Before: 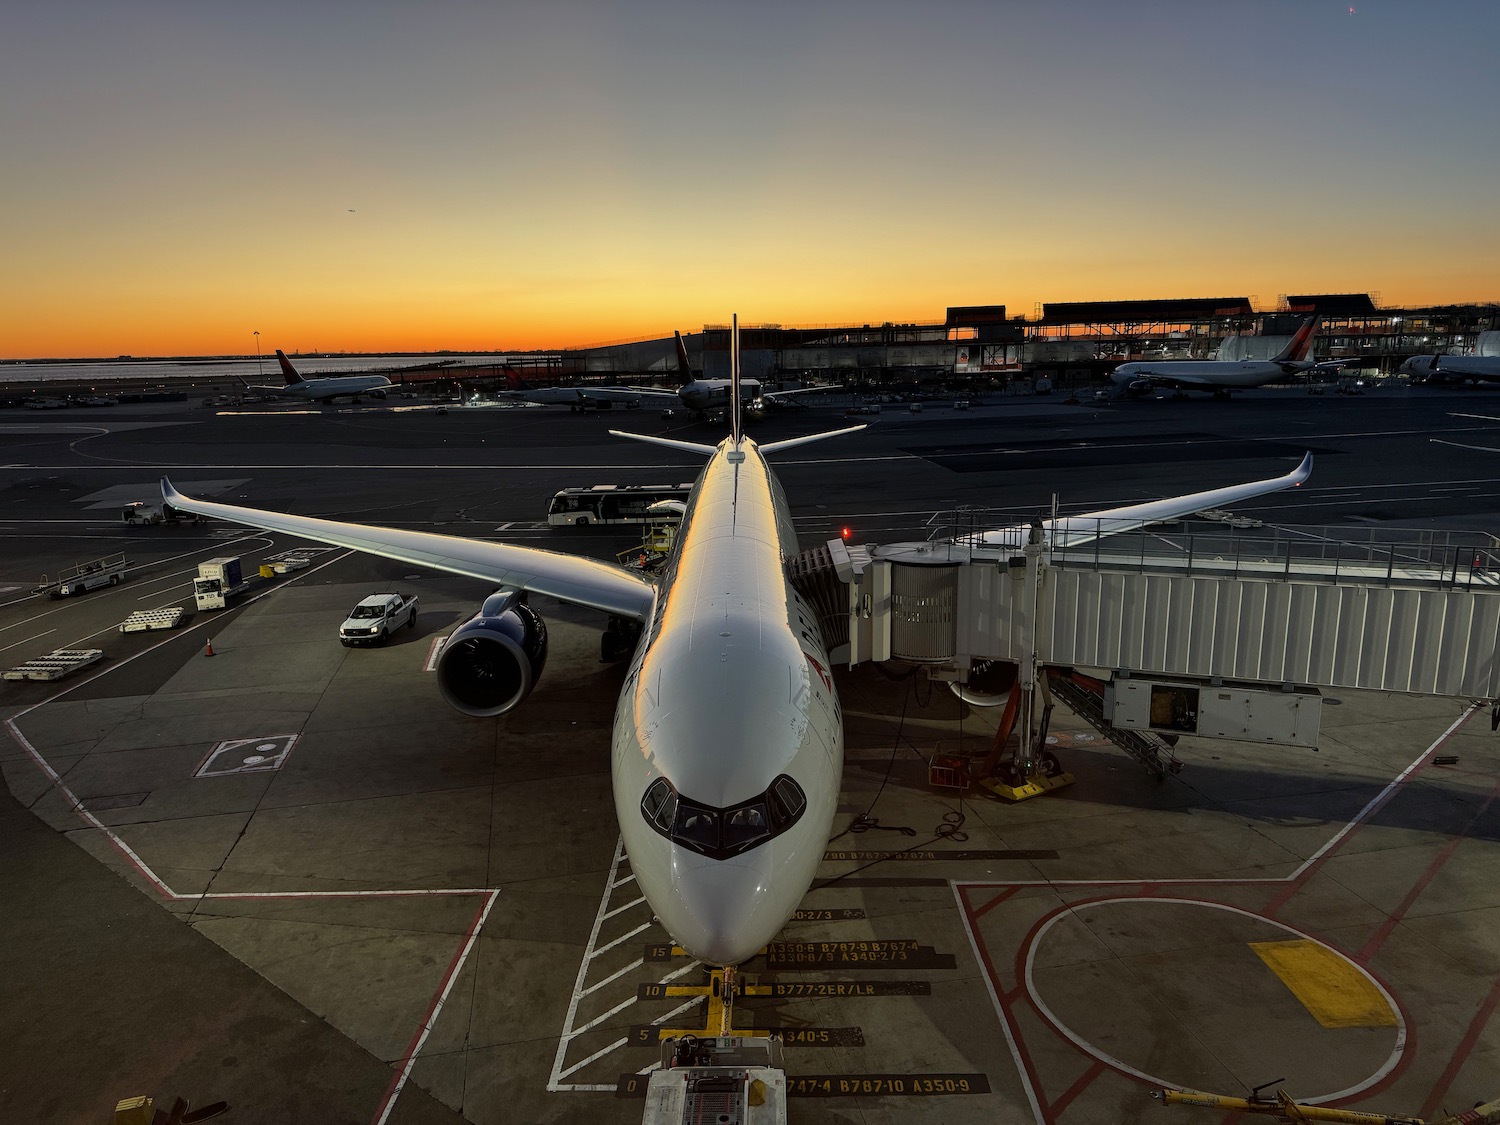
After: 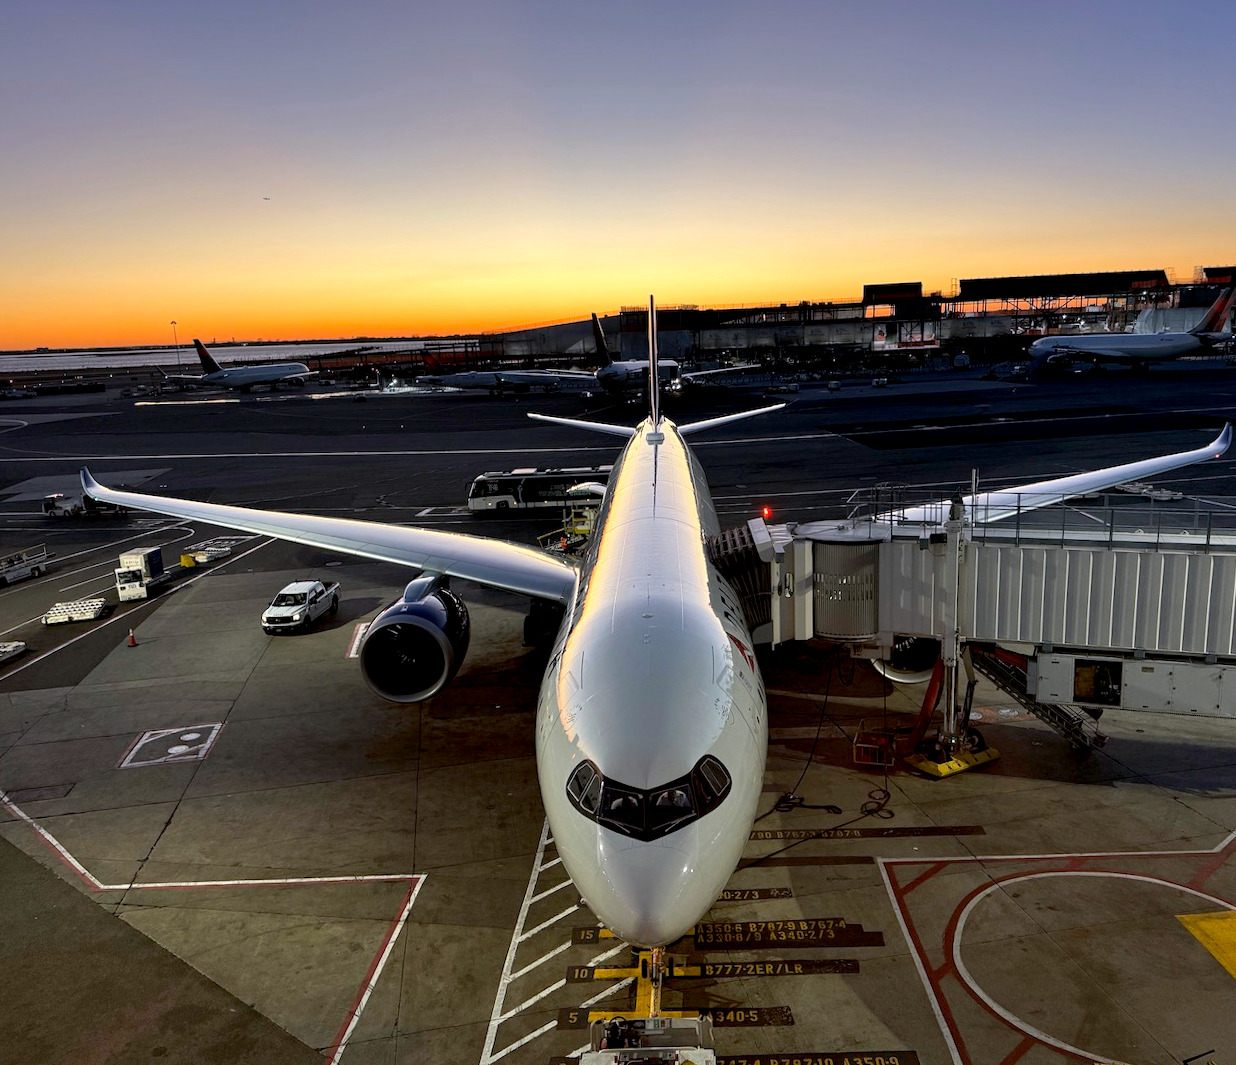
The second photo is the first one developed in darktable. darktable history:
exposure: black level correction 0.001, exposure 1.05 EV, compensate exposure bias true, compensate highlight preservation false
graduated density: hue 238.83°, saturation 50%
crop and rotate: angle 1°, left 4.281%, top 0.642%, right 11.383%, bottom 2.486%
